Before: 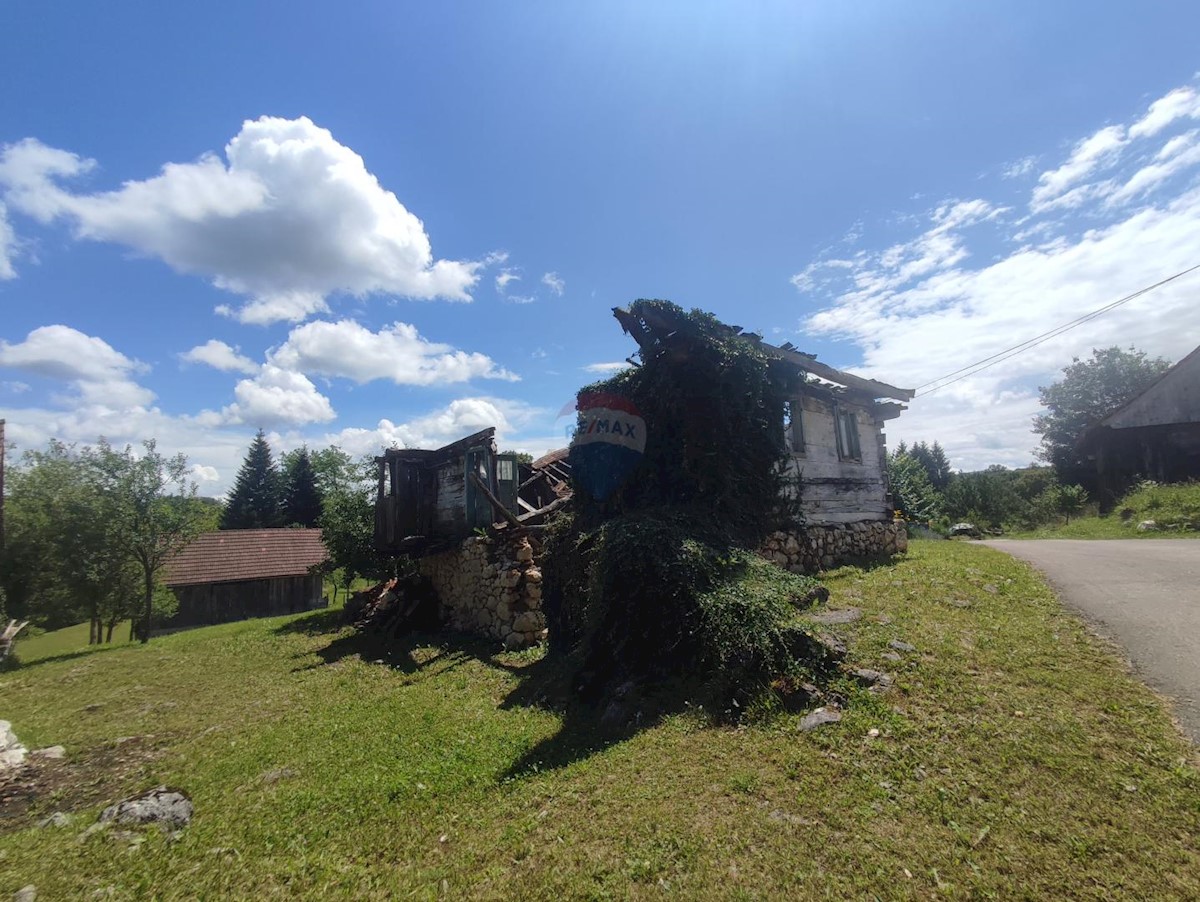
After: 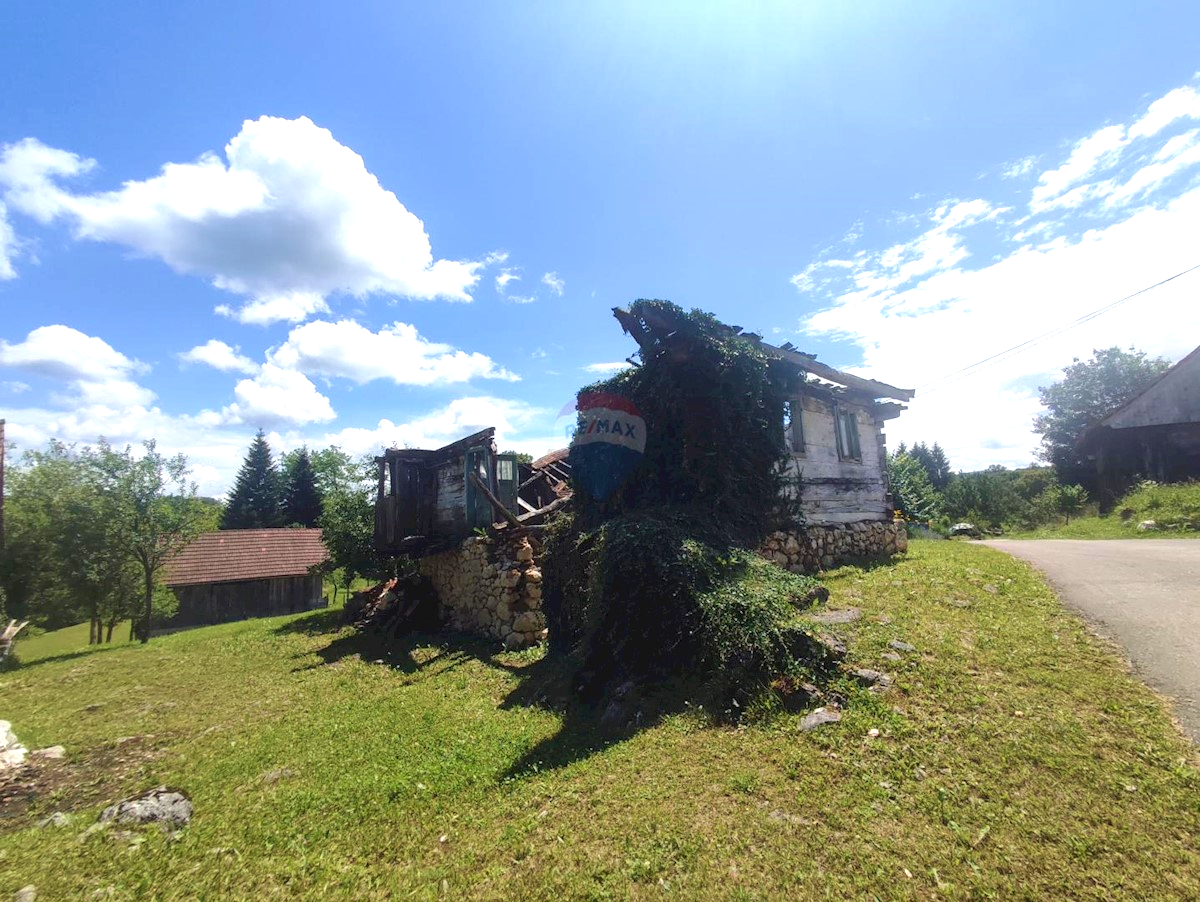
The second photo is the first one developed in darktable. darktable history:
velvia: on, module defaults
exposure: black level correction 0, exposure 0.7 EV, compensate exposure bias true, compensate highlight preservation false
